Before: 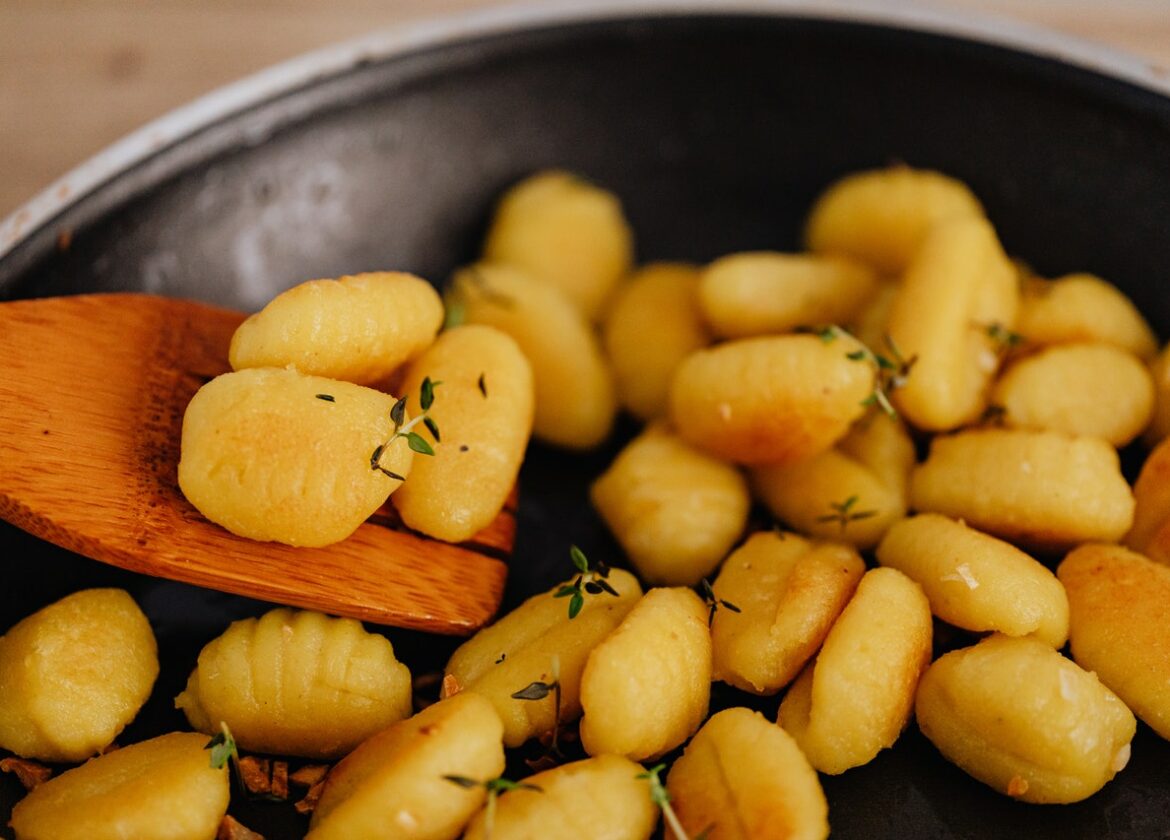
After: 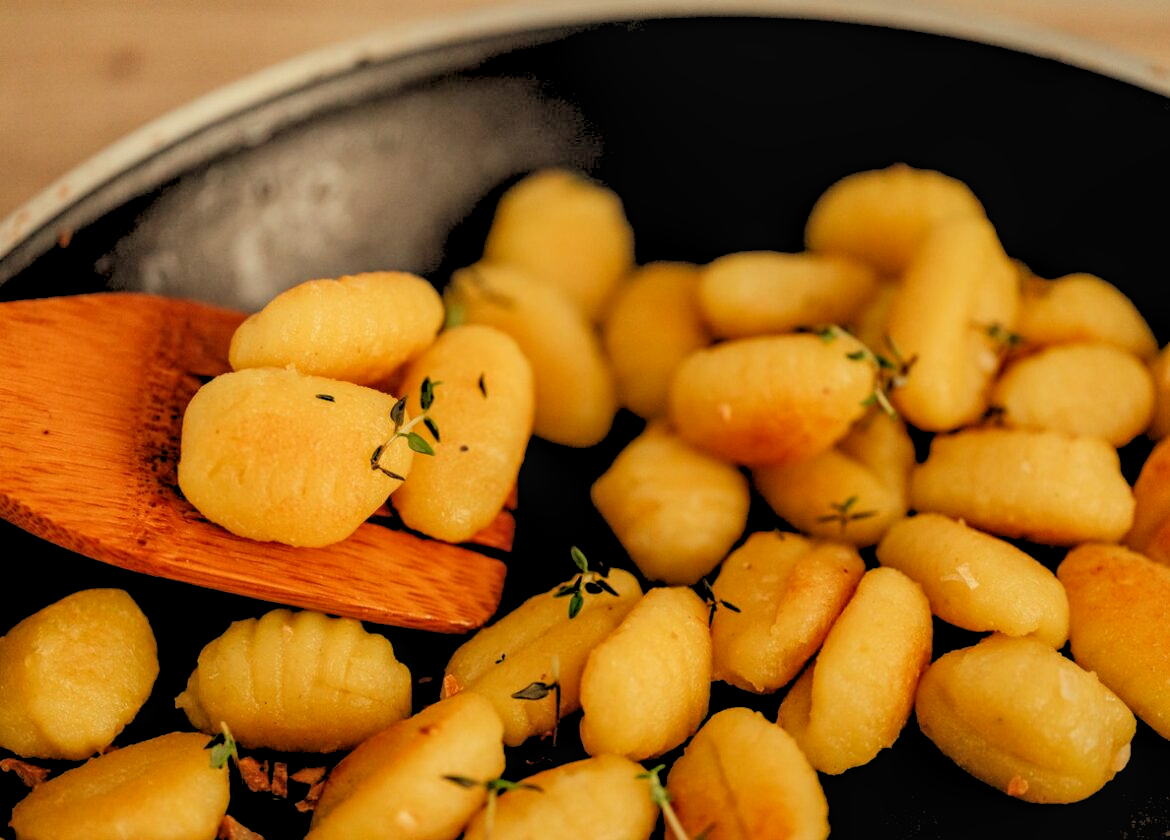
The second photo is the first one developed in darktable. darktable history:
white balance: red 1.08, blue 0.791
local contrast: on, module defaults
rgb levels: preserve colors sum RGB, levels [[0.038, 0.433, 0.934], [0, 0.5, 1], [0, 0.5, 1]]
